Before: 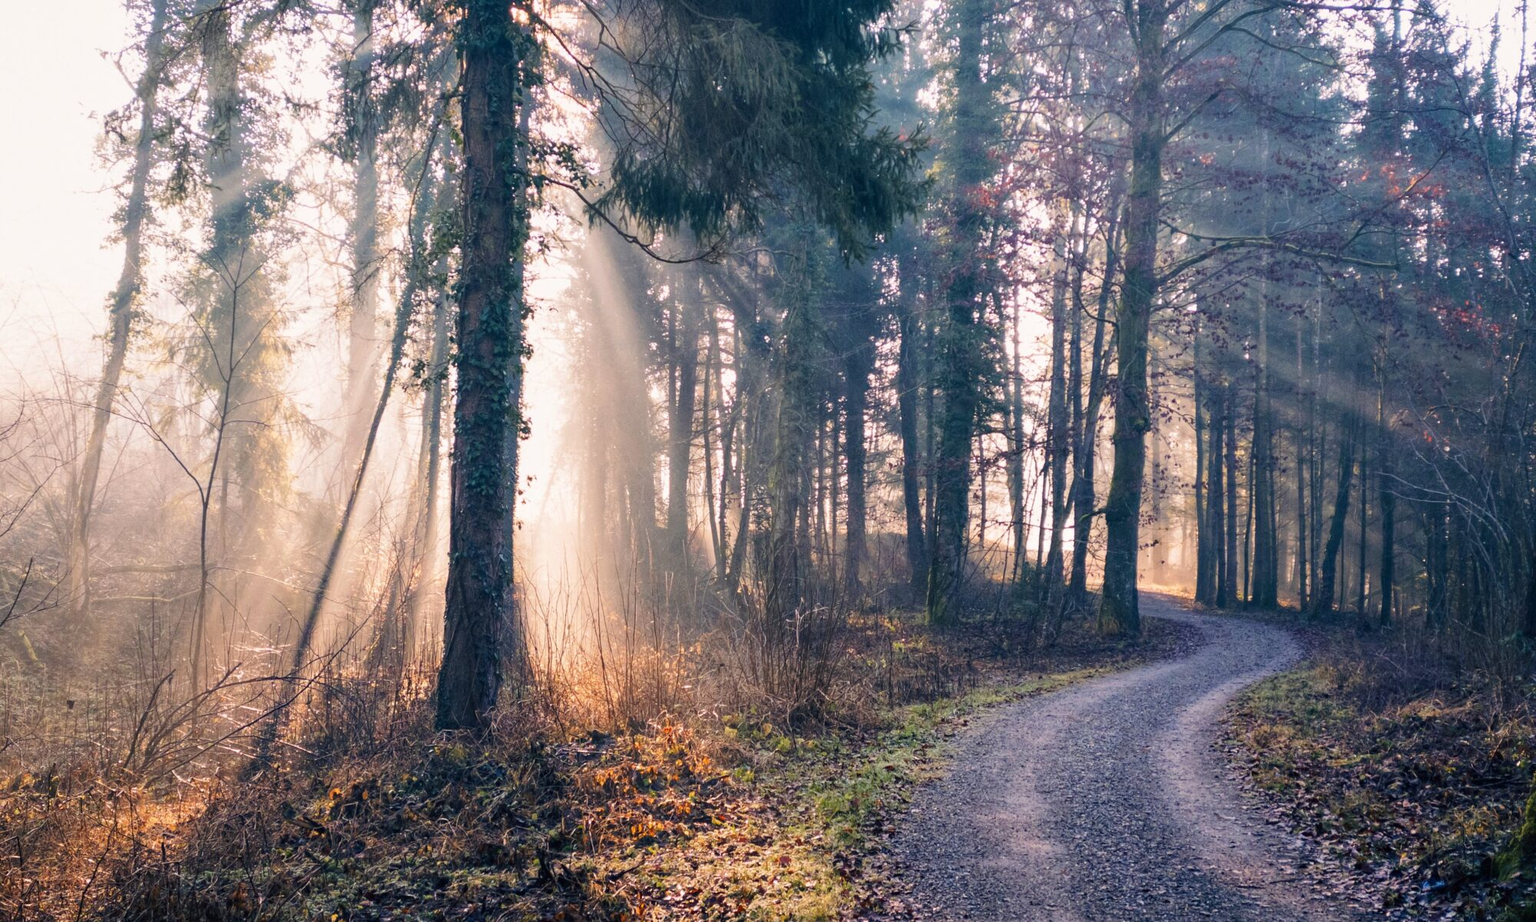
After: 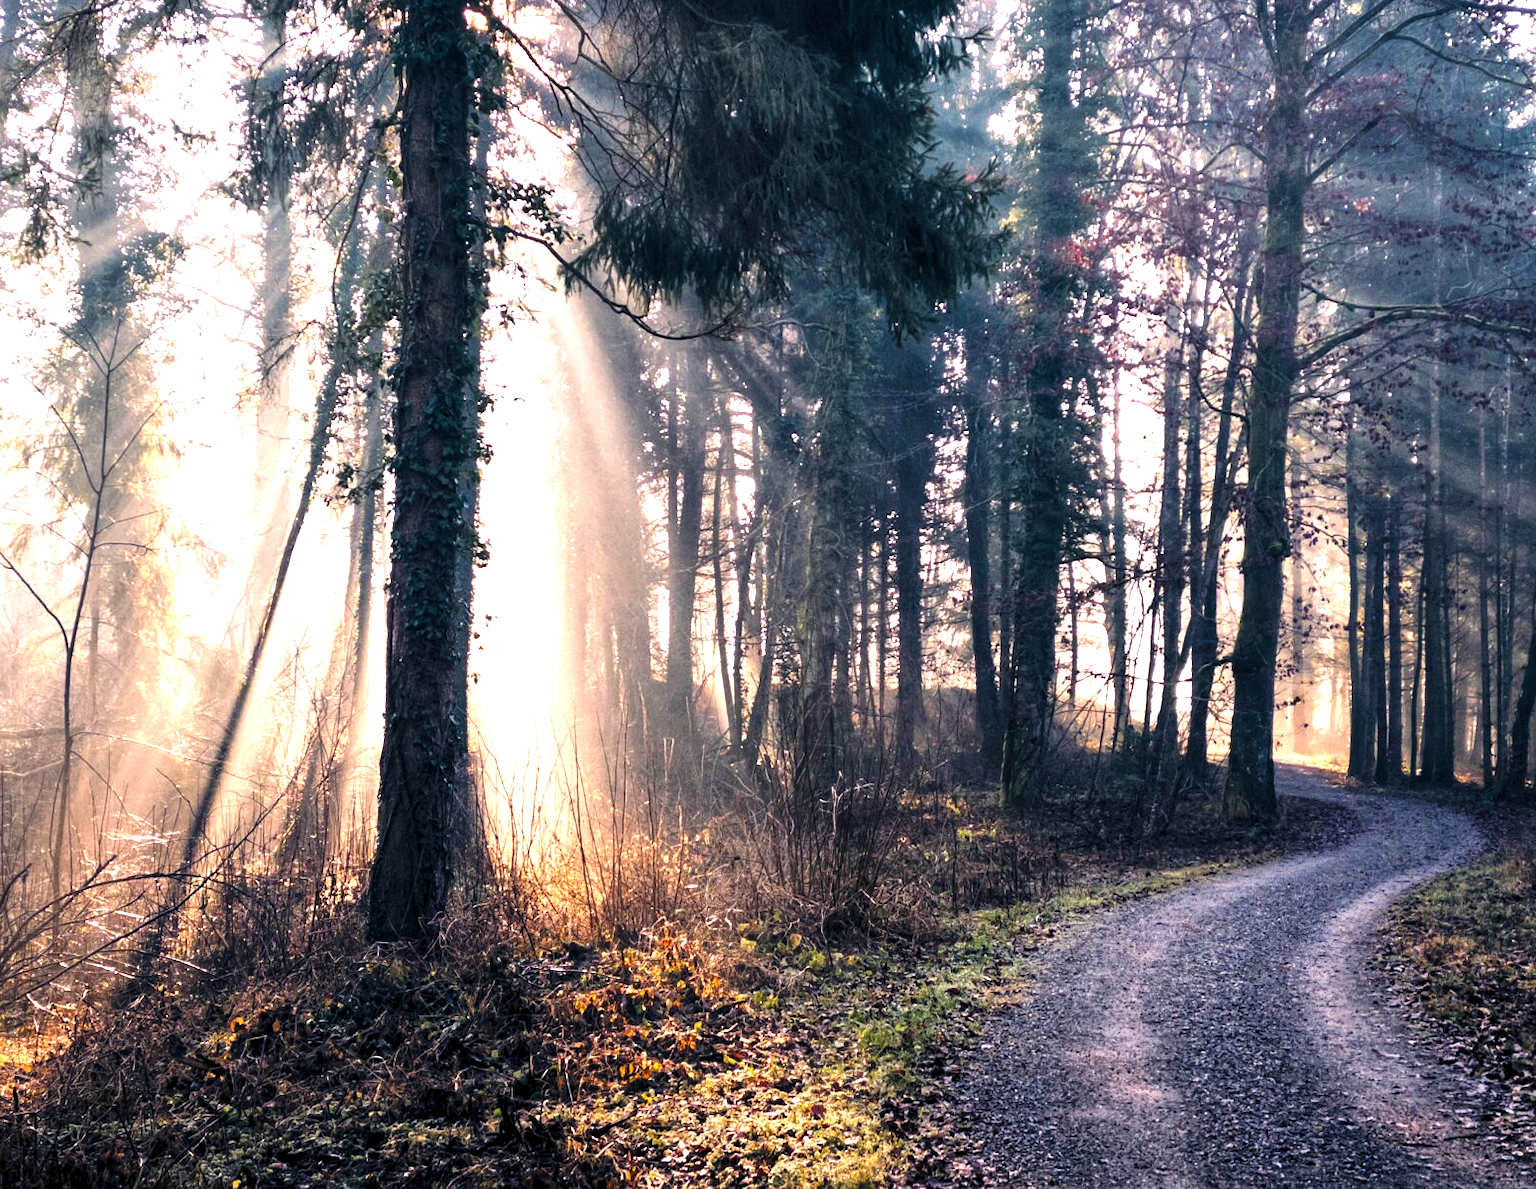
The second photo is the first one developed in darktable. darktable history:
crop: left 9.88%, right 12.664%
levels: levels [0.044, 0.475, 0.791]
color balance rgb: shadows lift › hue 87.51°, highlights gain › chroma 0.68%, highlights gain › hue 55.1°, global offset › chroma 0.13%, global offset › hue 253.66°, linear chroma grading › global chroma 0.5%, perceptual saturation grading › global saturation 16.38%
